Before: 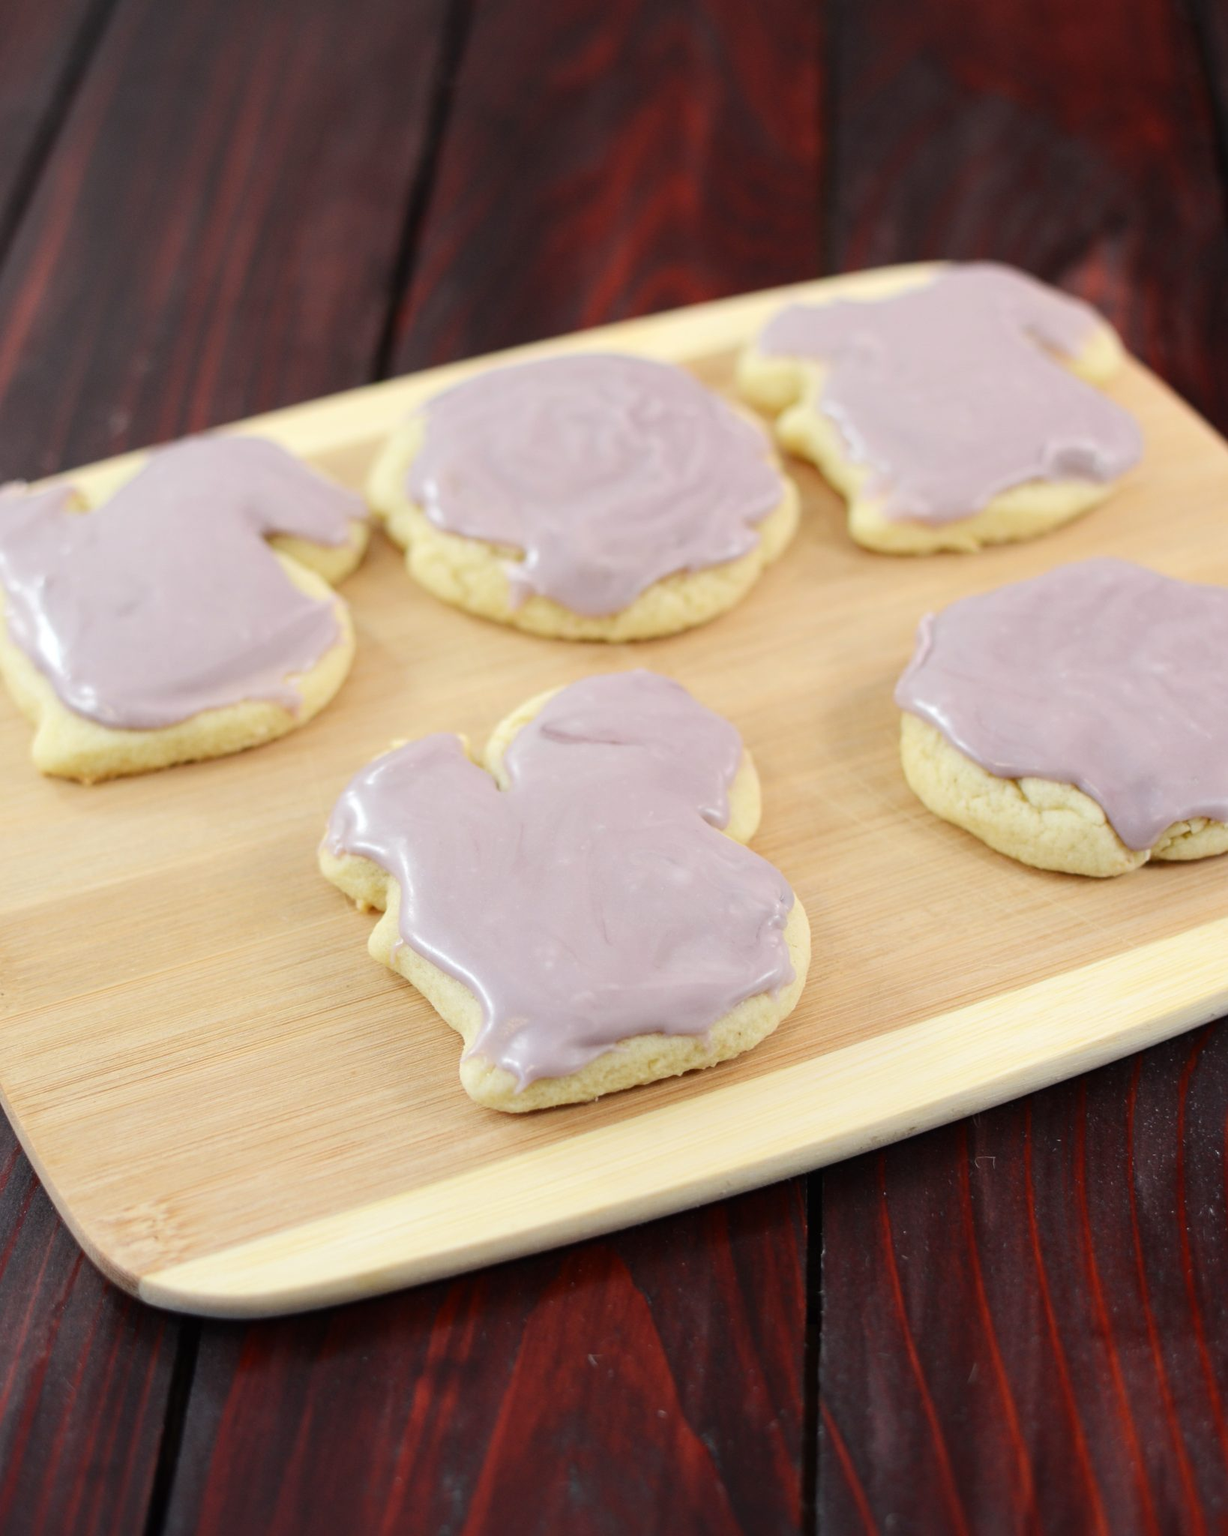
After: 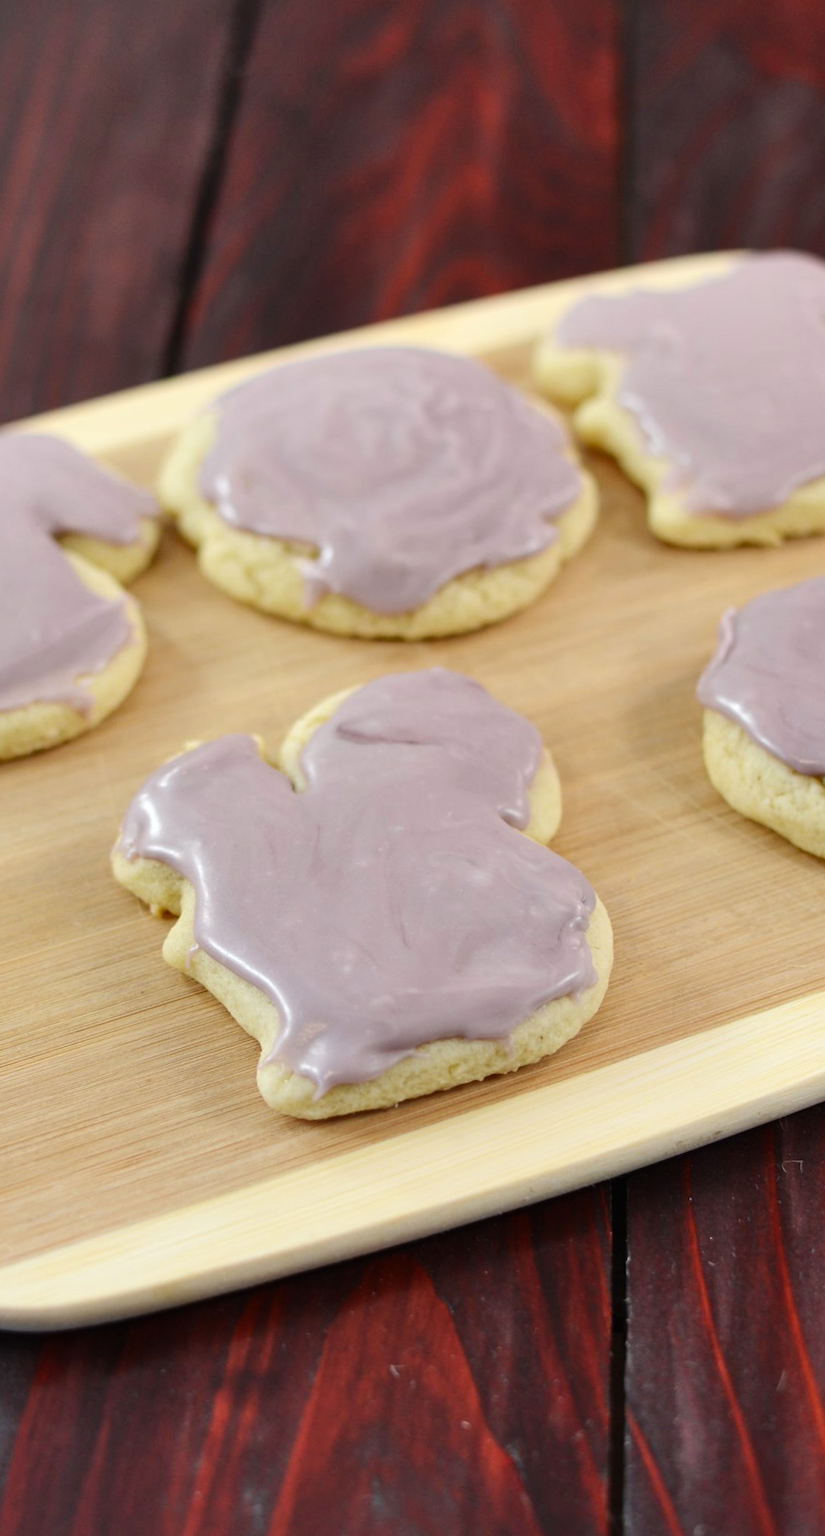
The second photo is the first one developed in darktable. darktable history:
rotate and perspective: rotation -0.45°, automatic cropping original format, crop left 0.008, crop right 0.992, crop top 0.012, crop bottom 0.988
crop: left 16.899%, right 16.556%
shadows and highlights: soften with gaussian
